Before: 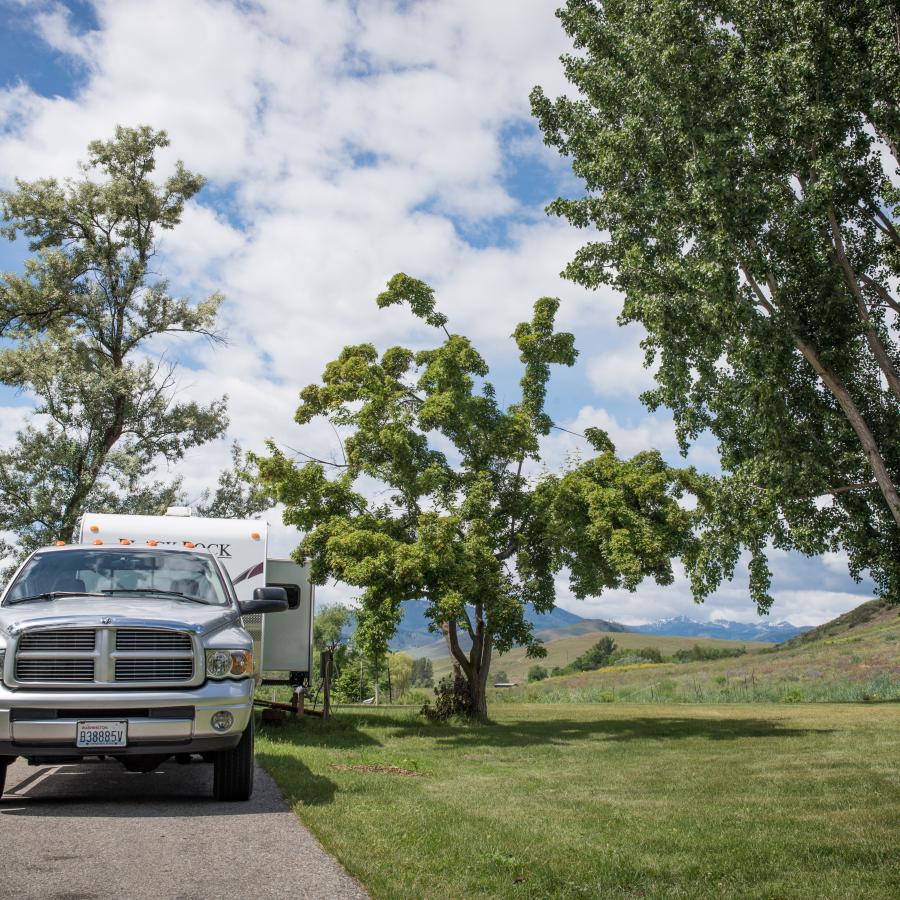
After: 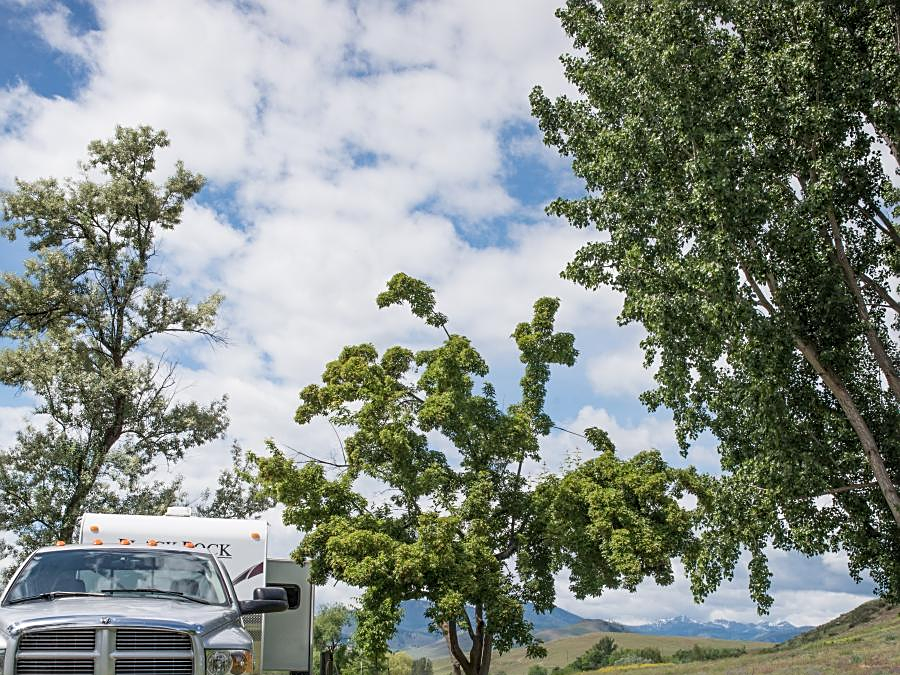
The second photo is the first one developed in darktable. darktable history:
sharpen: on, module defaults
crop: bottom 24.967%
